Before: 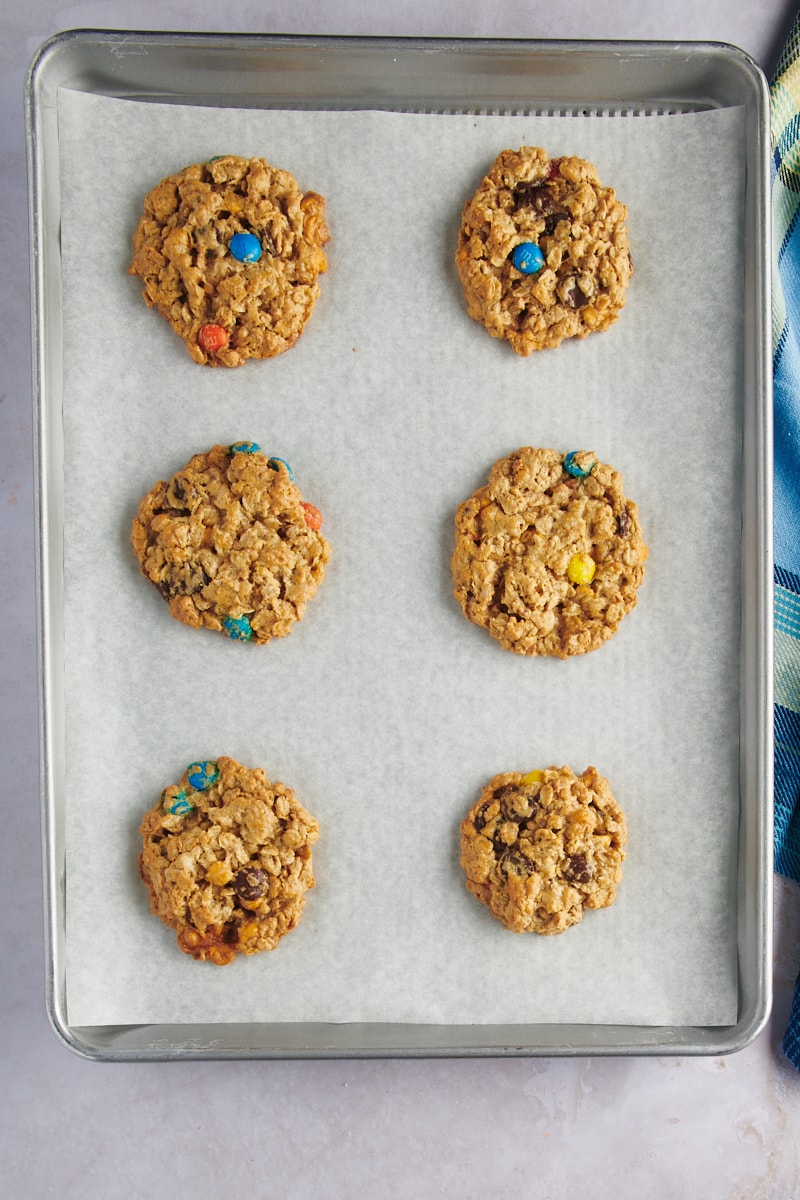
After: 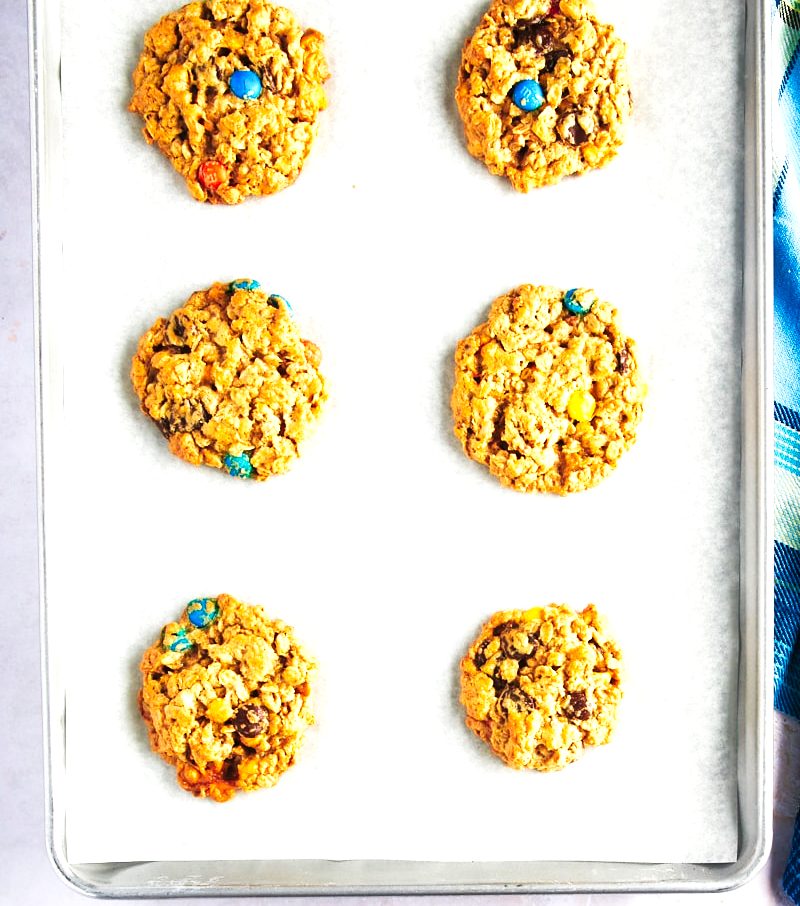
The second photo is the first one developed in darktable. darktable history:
crop: top 13.612%, bottom 10.825%
exposure: black level correction 0, exposure 0.697 EV, compensate exposure bias true, compensate highlight preservation false
levels: levels [0, 0.476, 0.951]
tone curve: curves: ch0 [(0, 0) (0.137, 0.063) (0.255, 0.176) (0.502, 0.502) (0.749, 0.839) (1, 1)], preserve colors none
